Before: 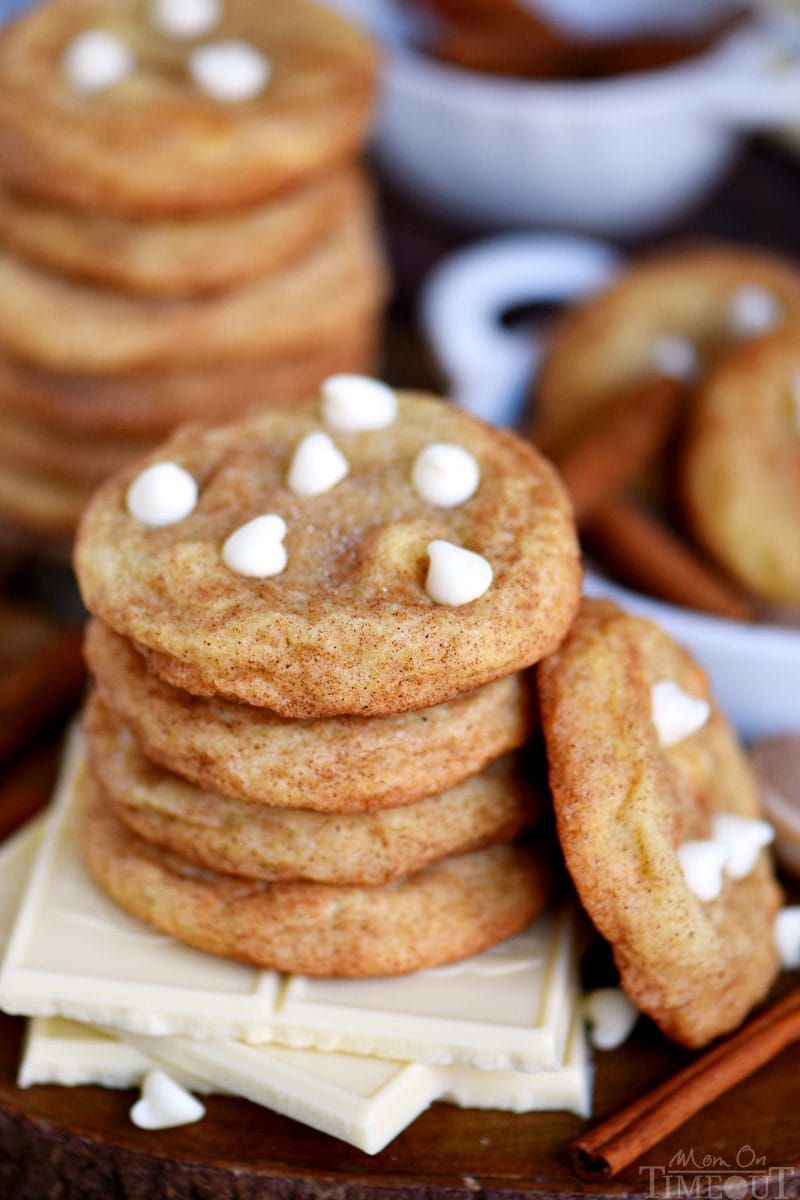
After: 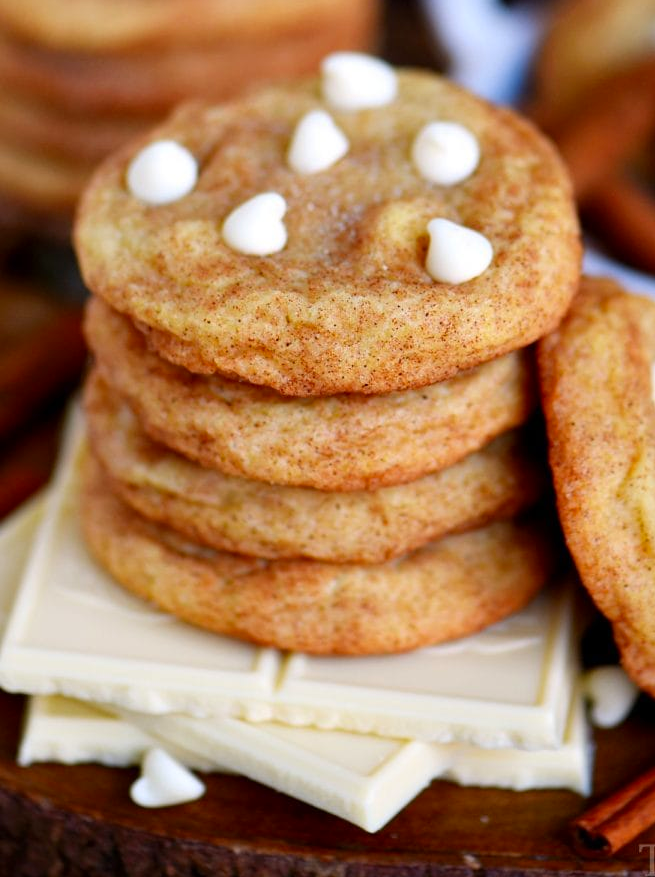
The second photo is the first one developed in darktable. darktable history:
crop: top 26.904%, right 18.042%
contrast brightness saturation: saturation 0.175
